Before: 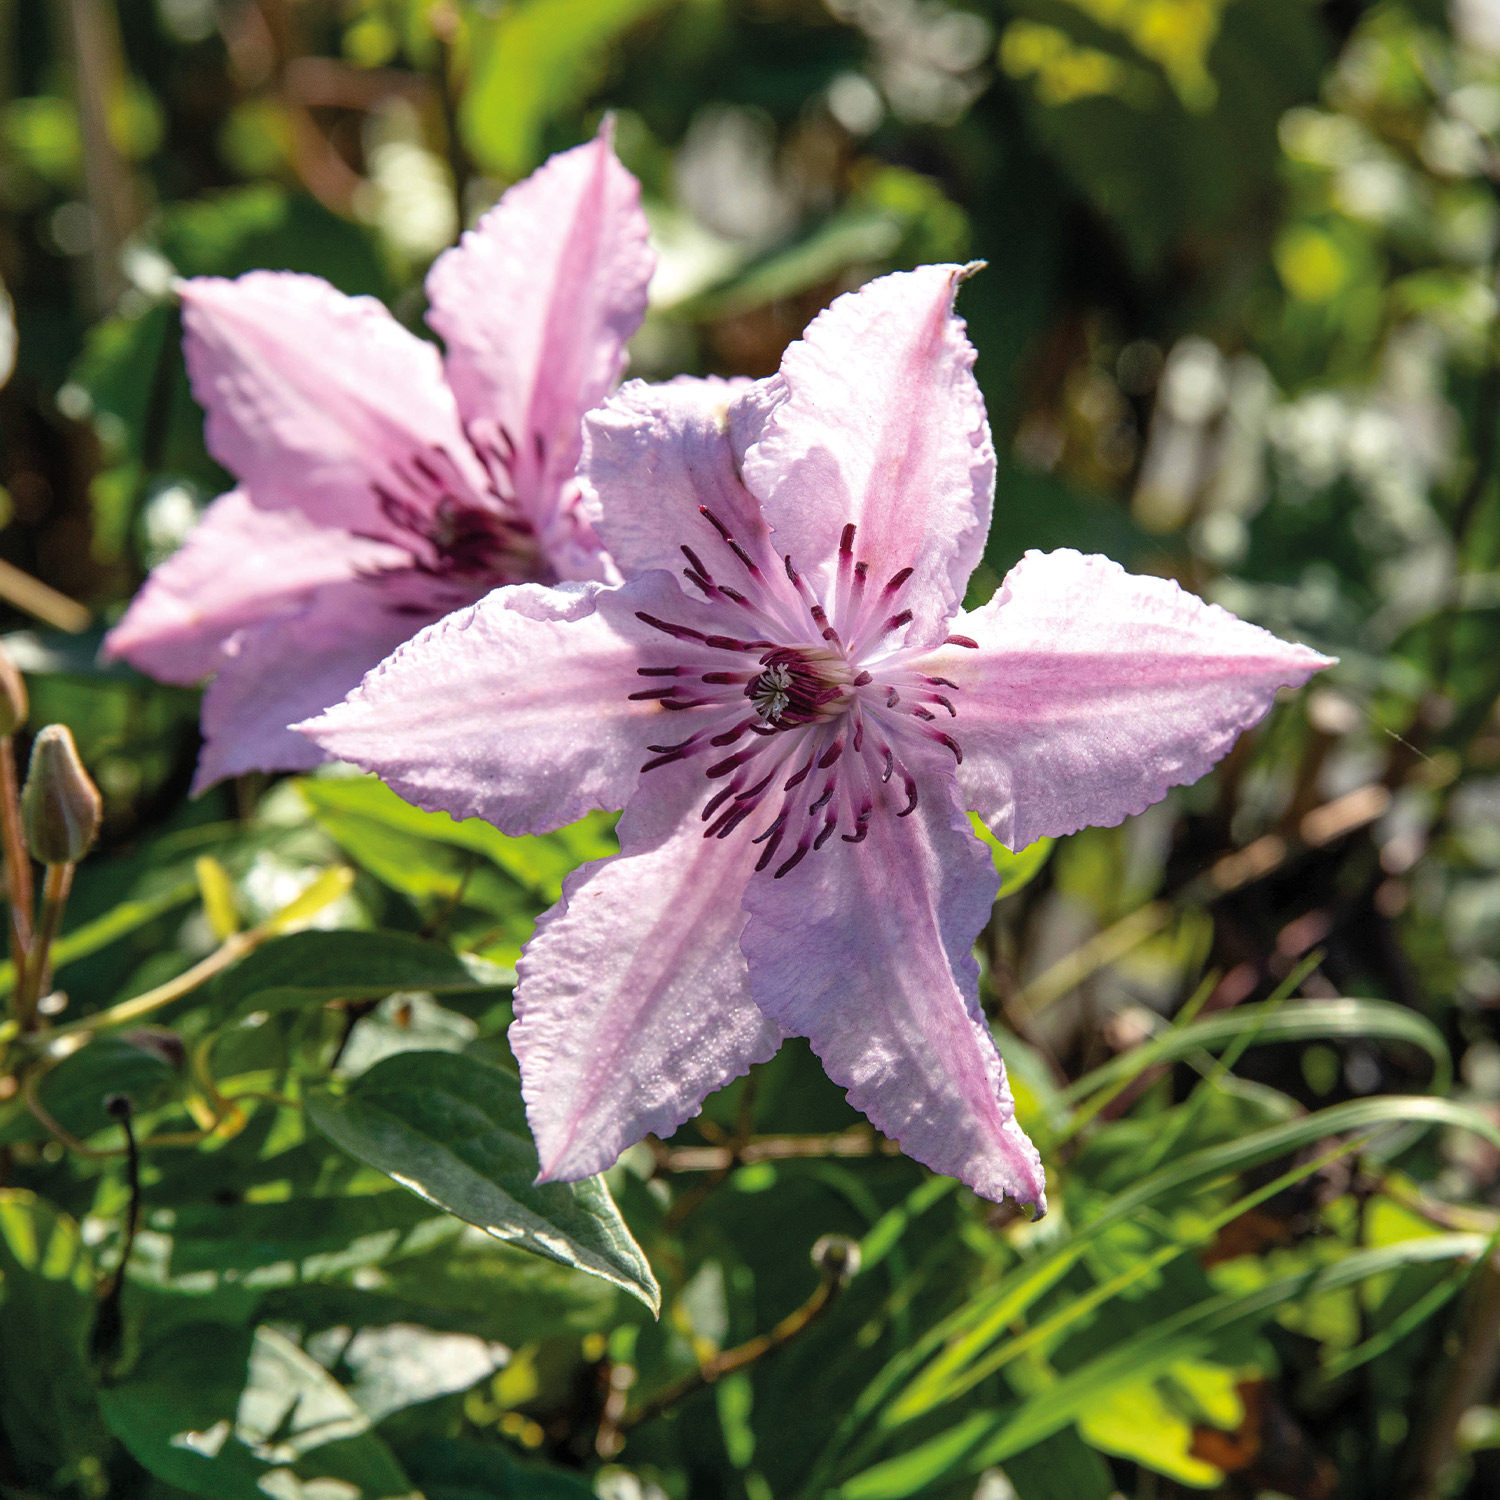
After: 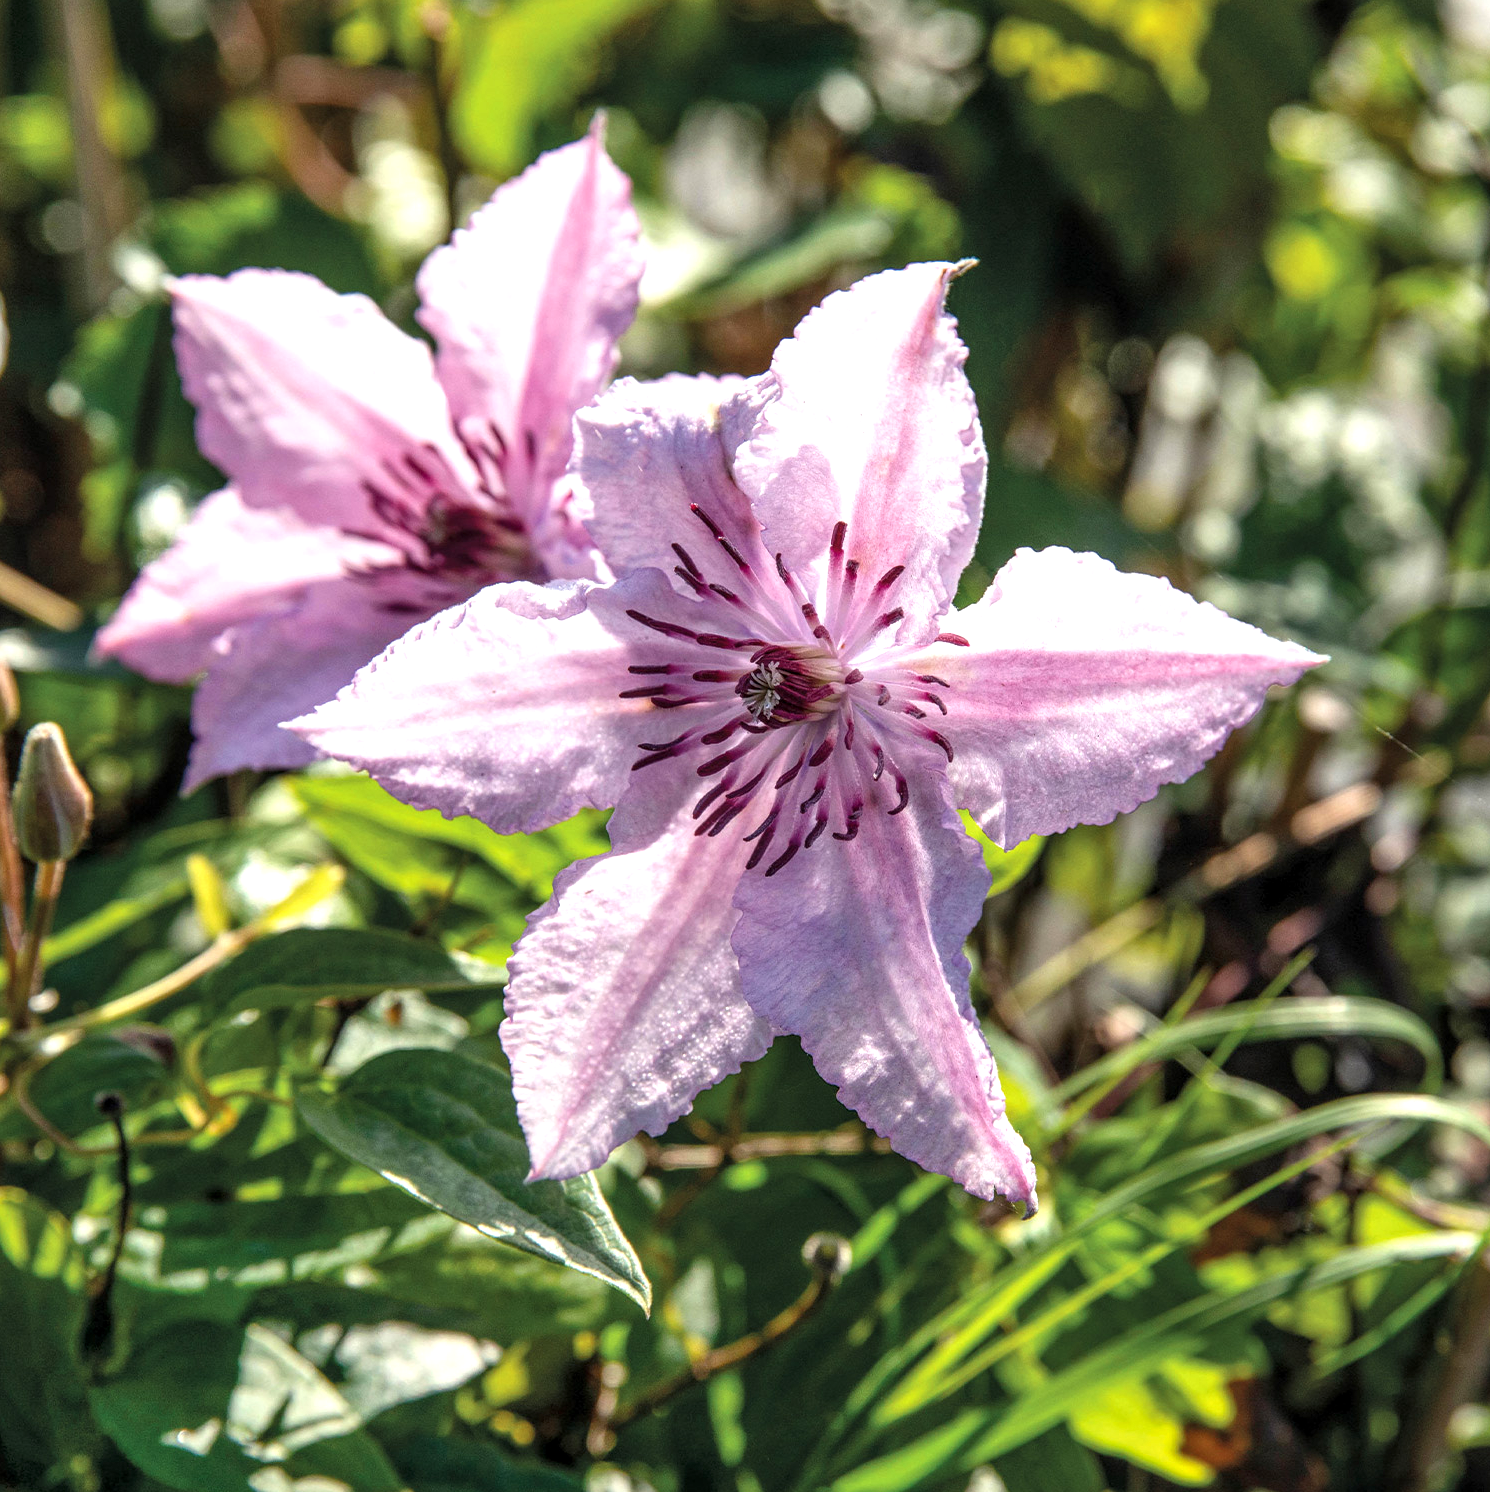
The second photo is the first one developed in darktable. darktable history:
crop and rotate: left 0.614%, top 0.179%, bottom 0.309%
local contrast: on, module defaults
exposure: exposure 0.4 EV, compensate highlight preservation false
